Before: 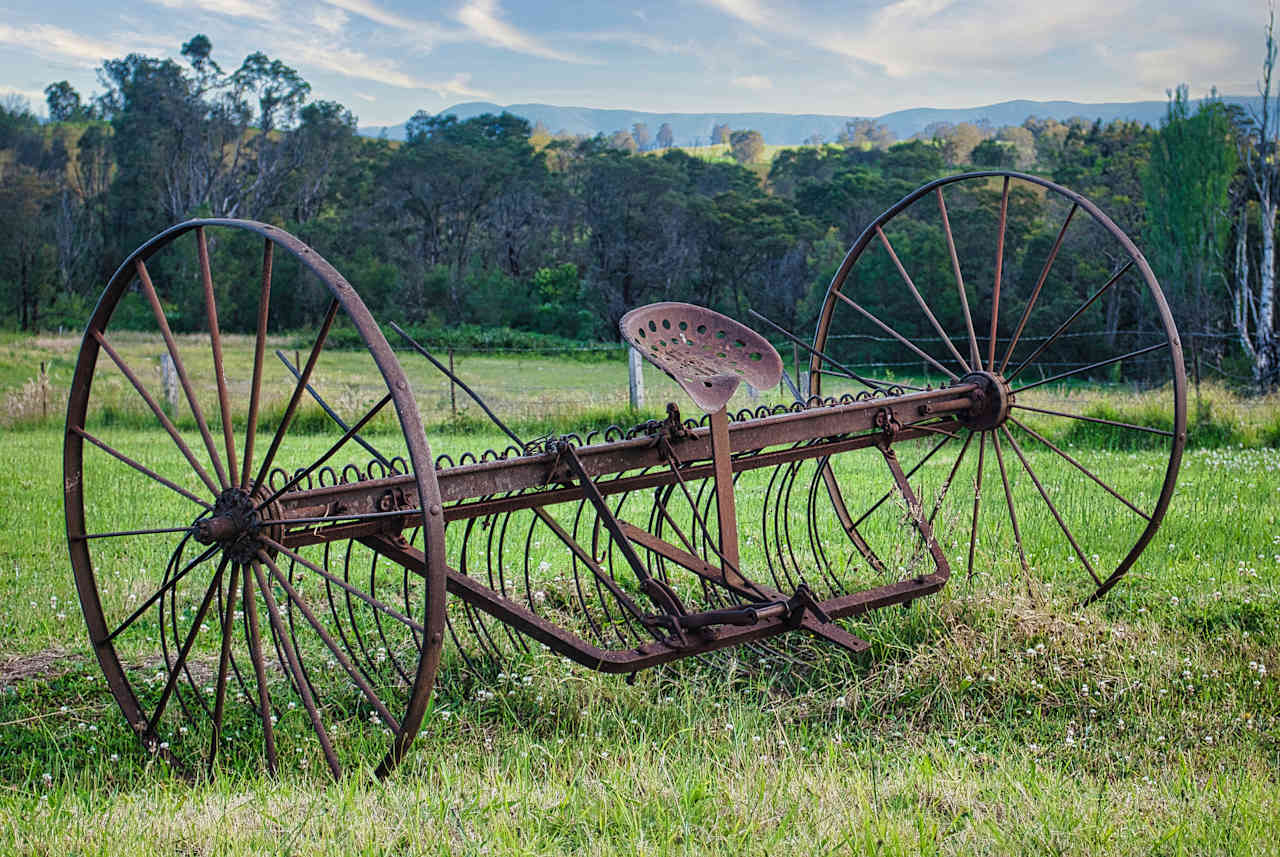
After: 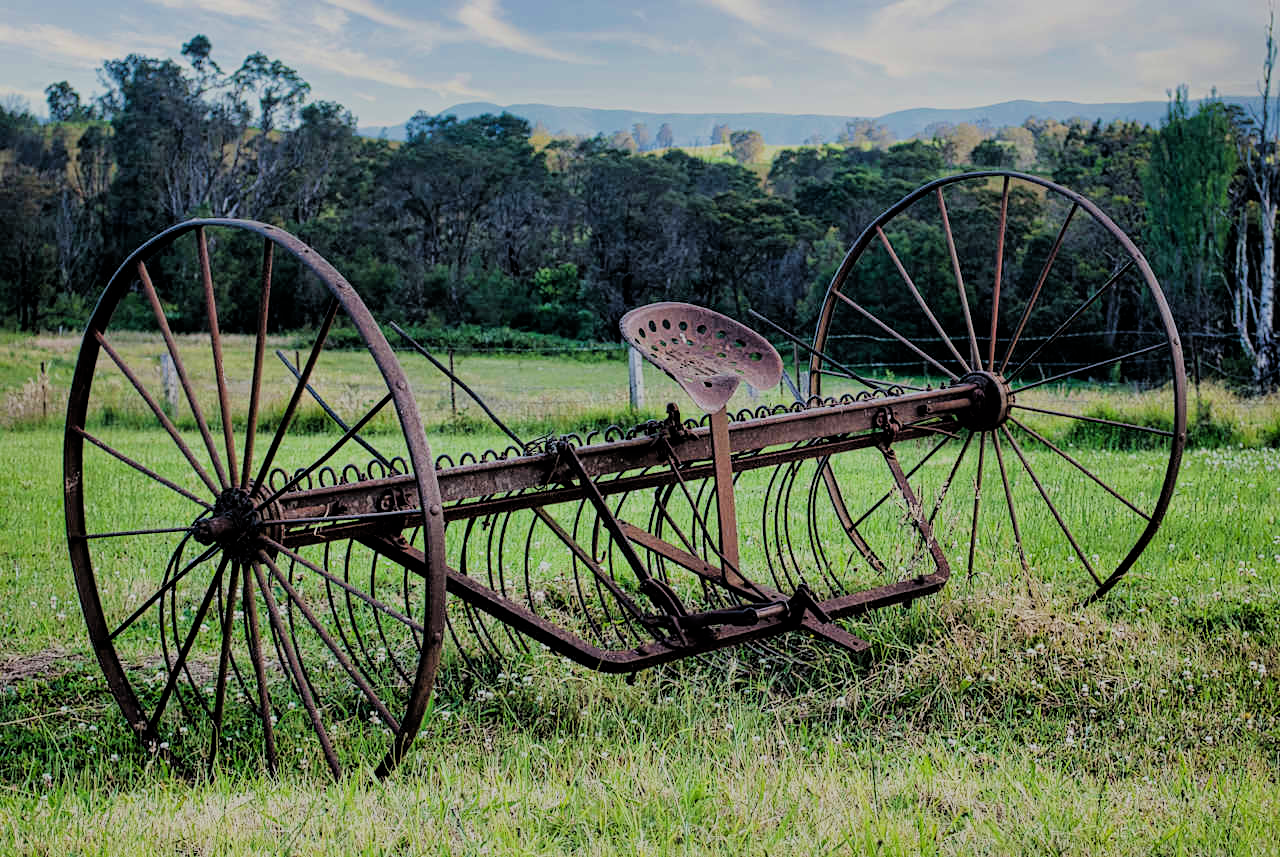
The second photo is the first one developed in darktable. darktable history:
filmic rgb: black relative exposure -4.14 EV, white relative exposure 5.1 EV, threshold 2.99 EV, hardness 2.09, contrast 1.16, enable highlight reconstruction true
